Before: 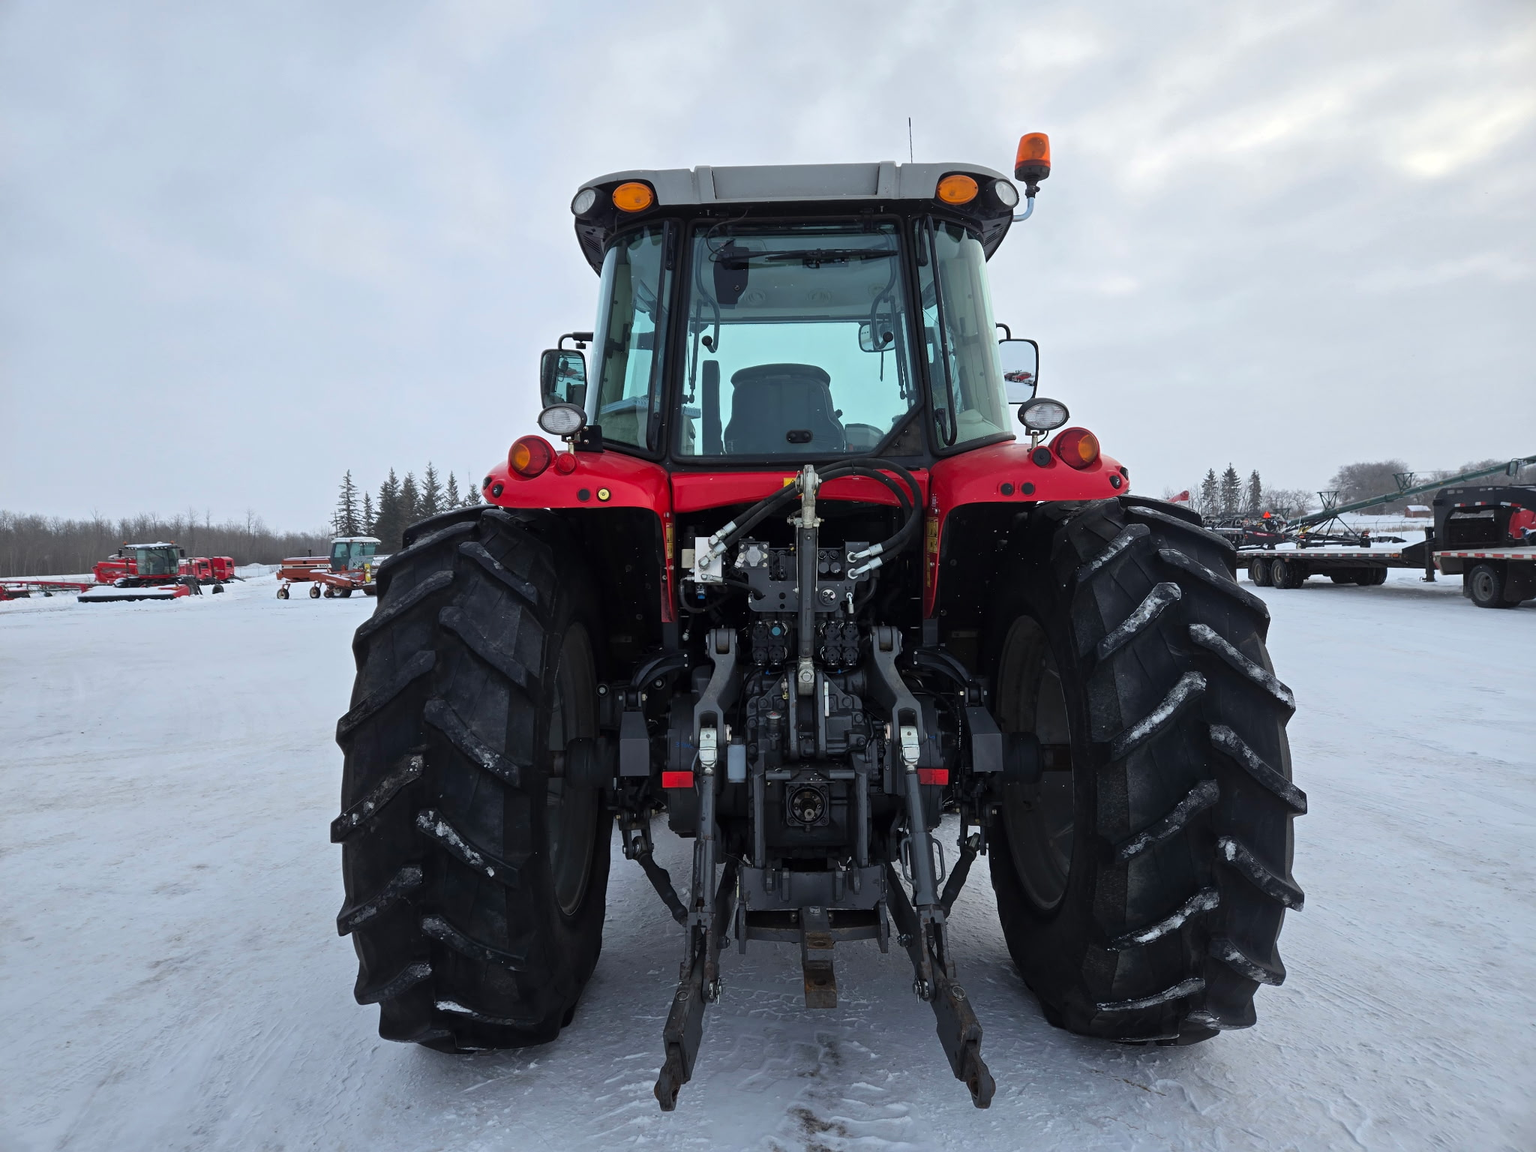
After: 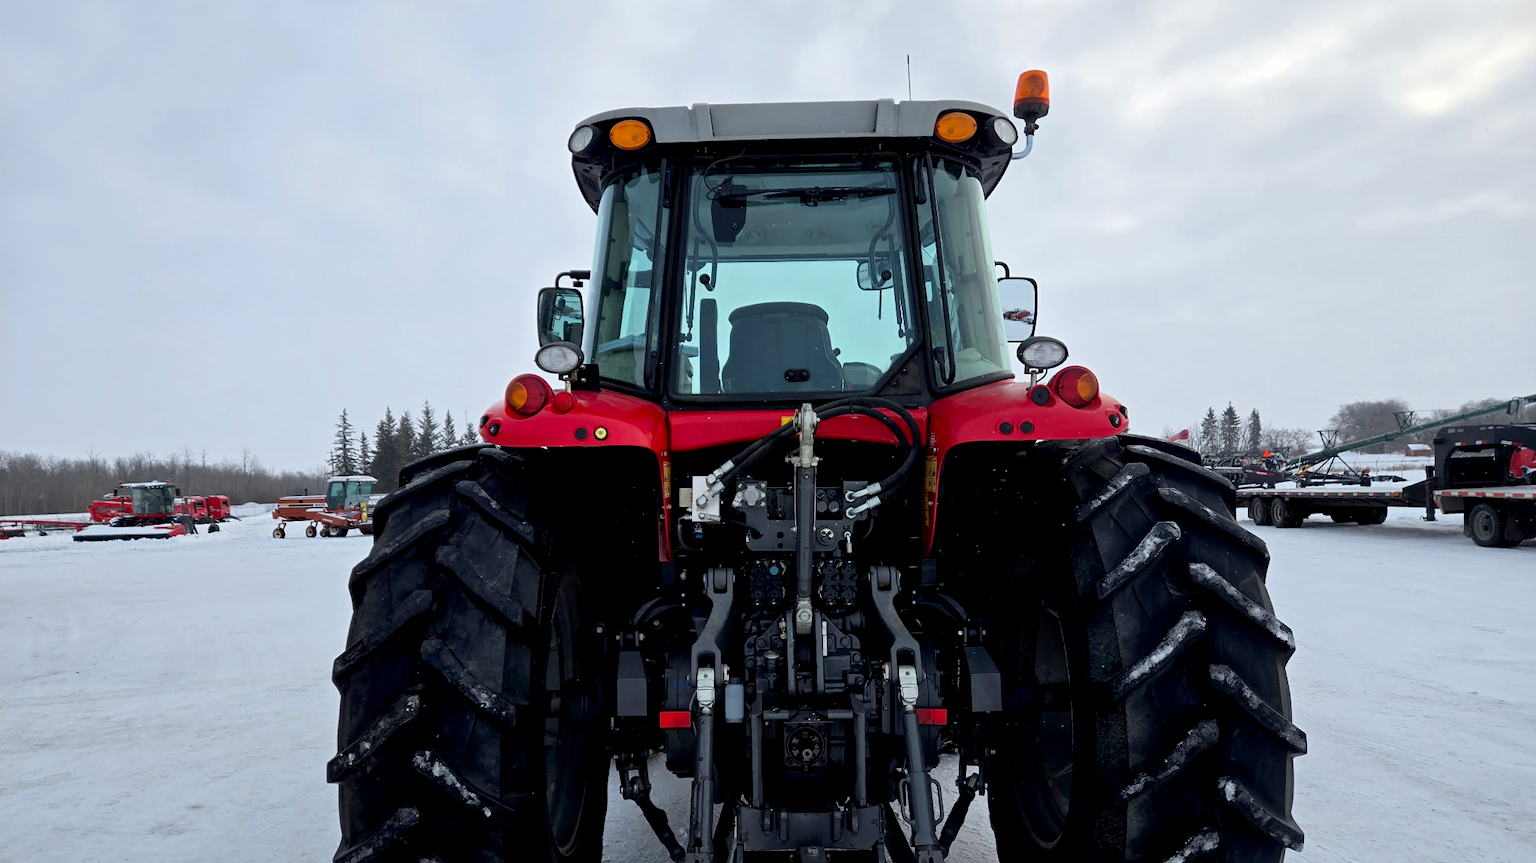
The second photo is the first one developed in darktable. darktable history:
exposure: black level correction 0.011, compensate highlight preservation false
crop: left 0.384%, top 5.49%, bottom 19.811%
